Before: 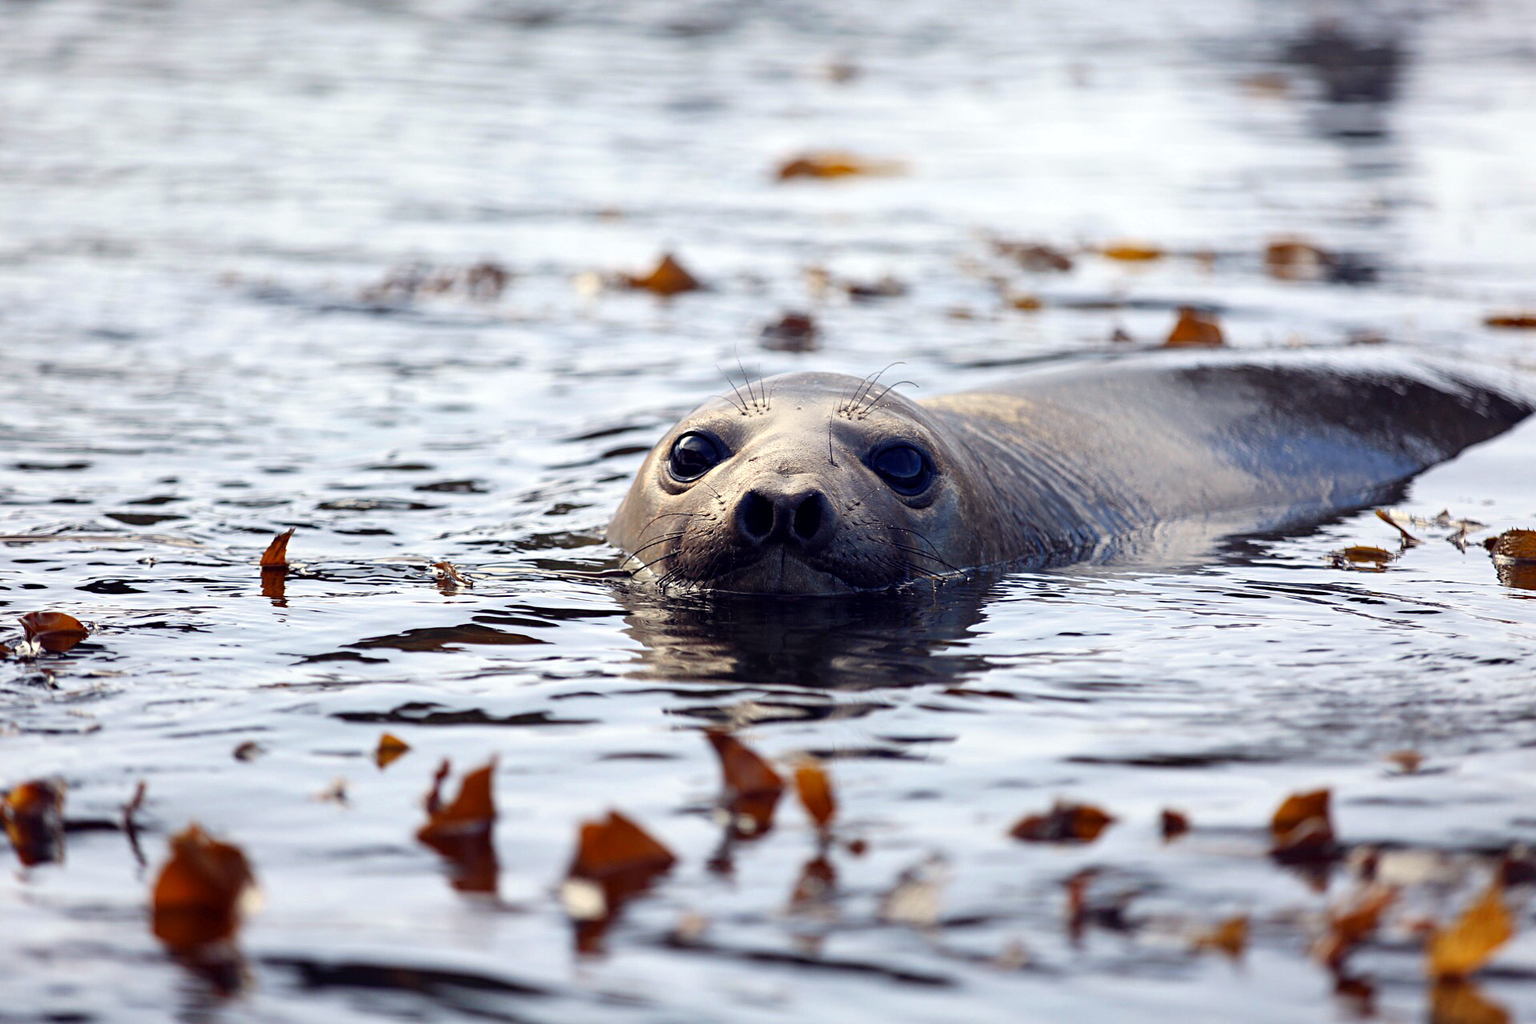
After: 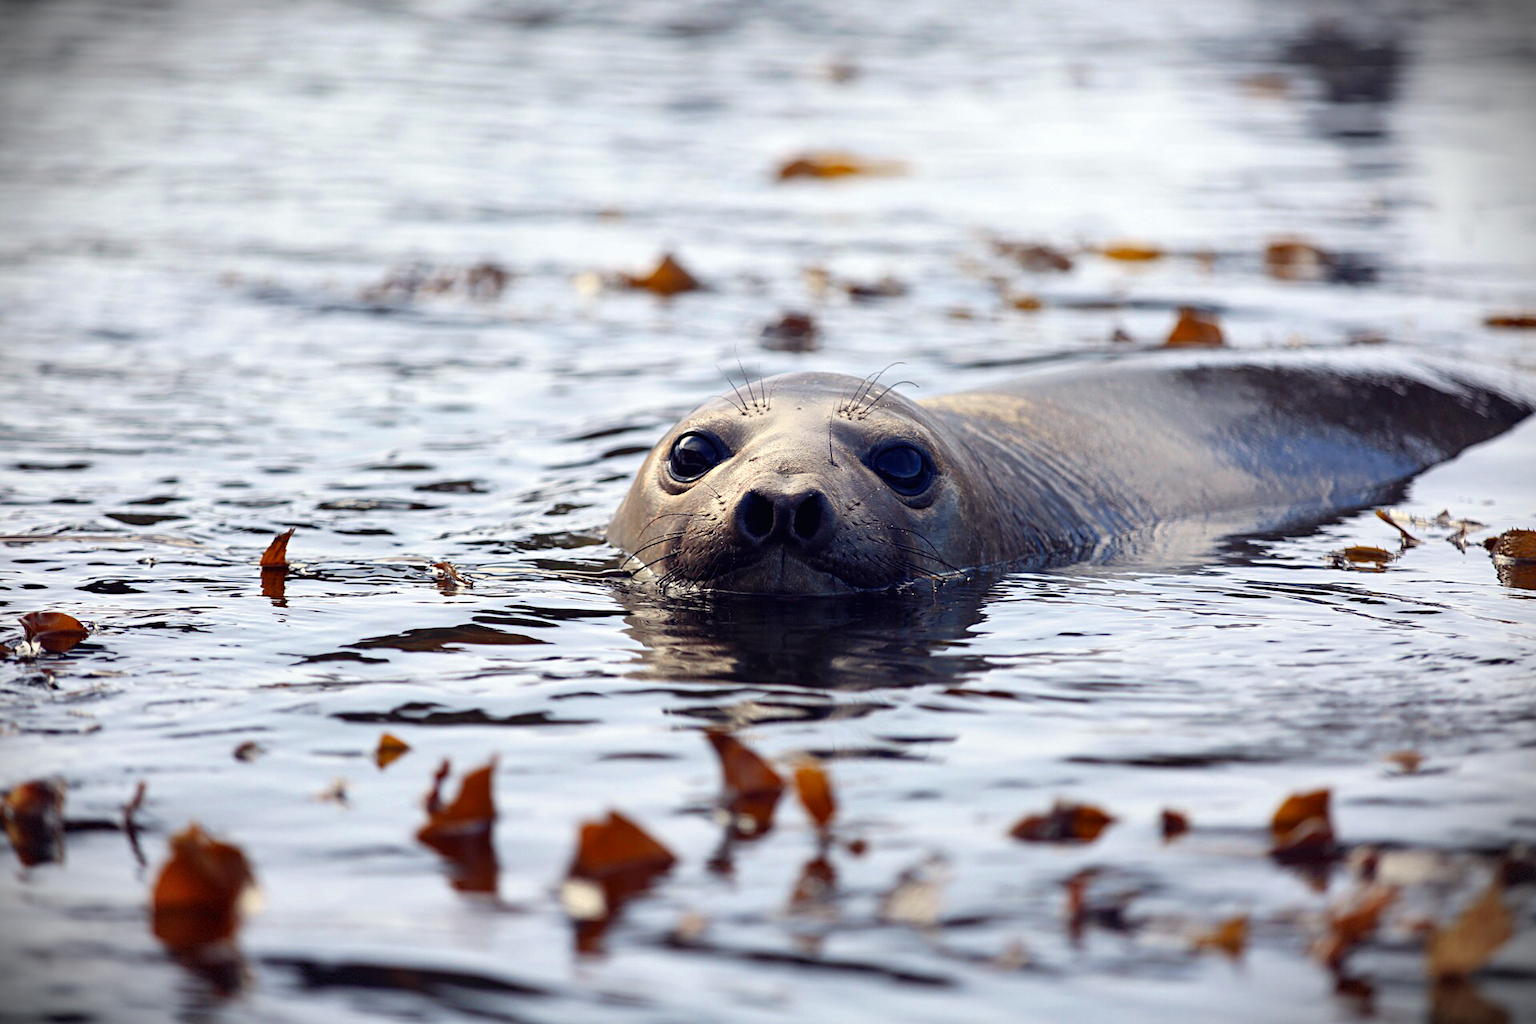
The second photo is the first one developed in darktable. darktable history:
vignetting: fall-off start 89.41%, fall-off radius 42.96%, brightness -0.815, center (-0.01, 0), width/height ratio 1.167, dithering 8-bit output
contrast brightness saturation: contrast -0.017, brightness -0.007, saturation 0.035
